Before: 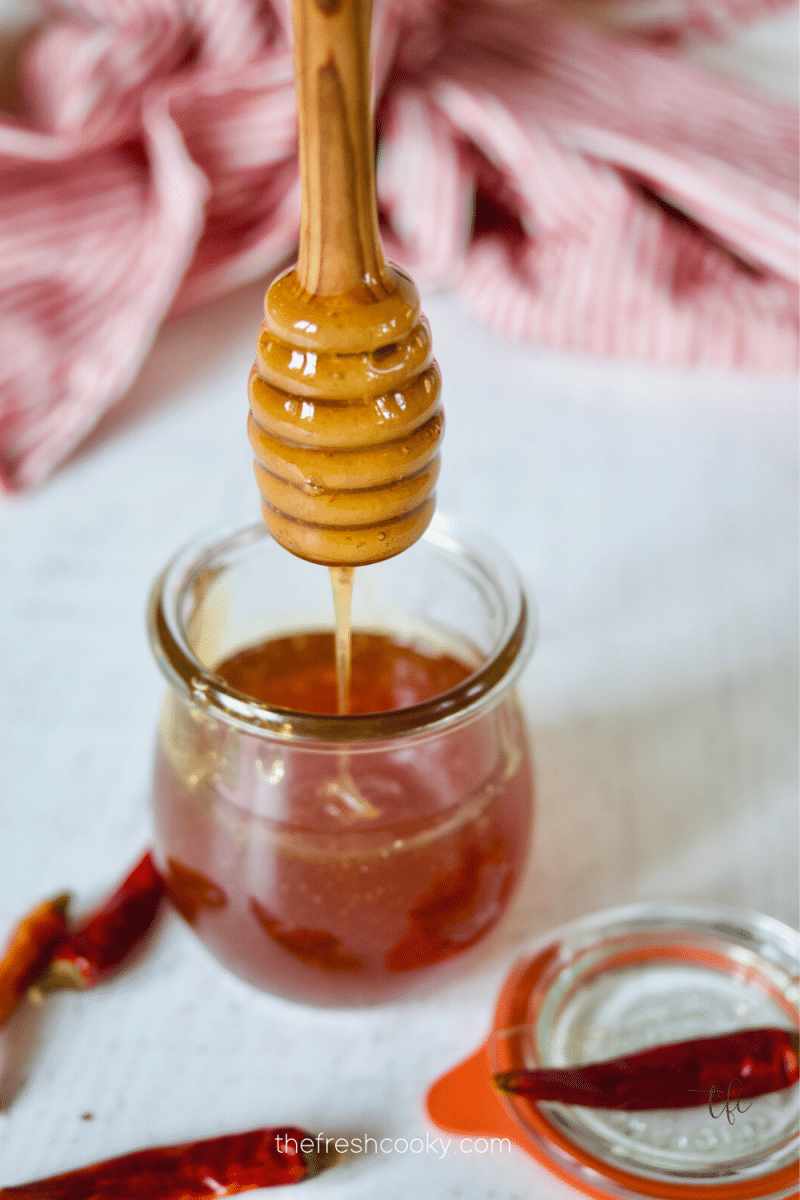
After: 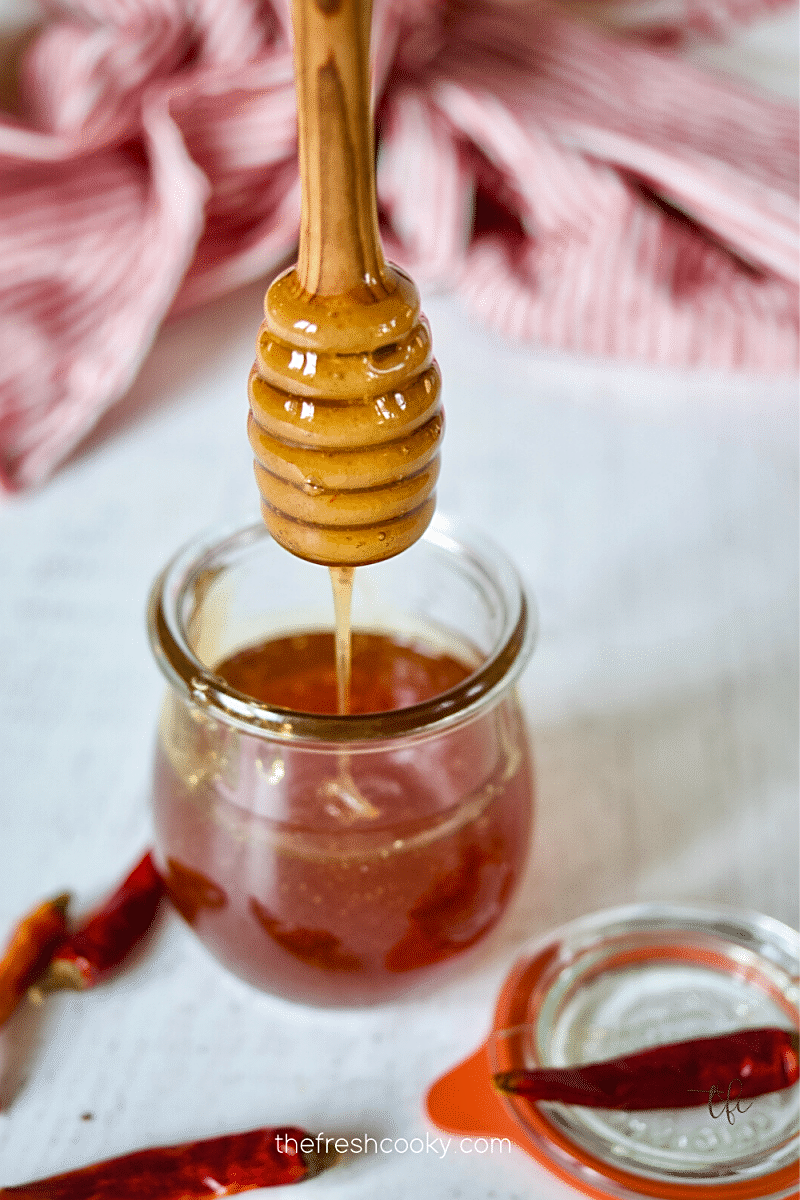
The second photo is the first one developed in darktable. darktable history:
tone equalizer: -7 EV 0.132 EV, edges refinement/feathering 500, mask exposure compensation -1.57 EV, preserve details no
local contrast: mode bilateral grid, contrast 19, coarseness 51, detail 128%, midtone range 0.2
sharpen: on, module defaults
